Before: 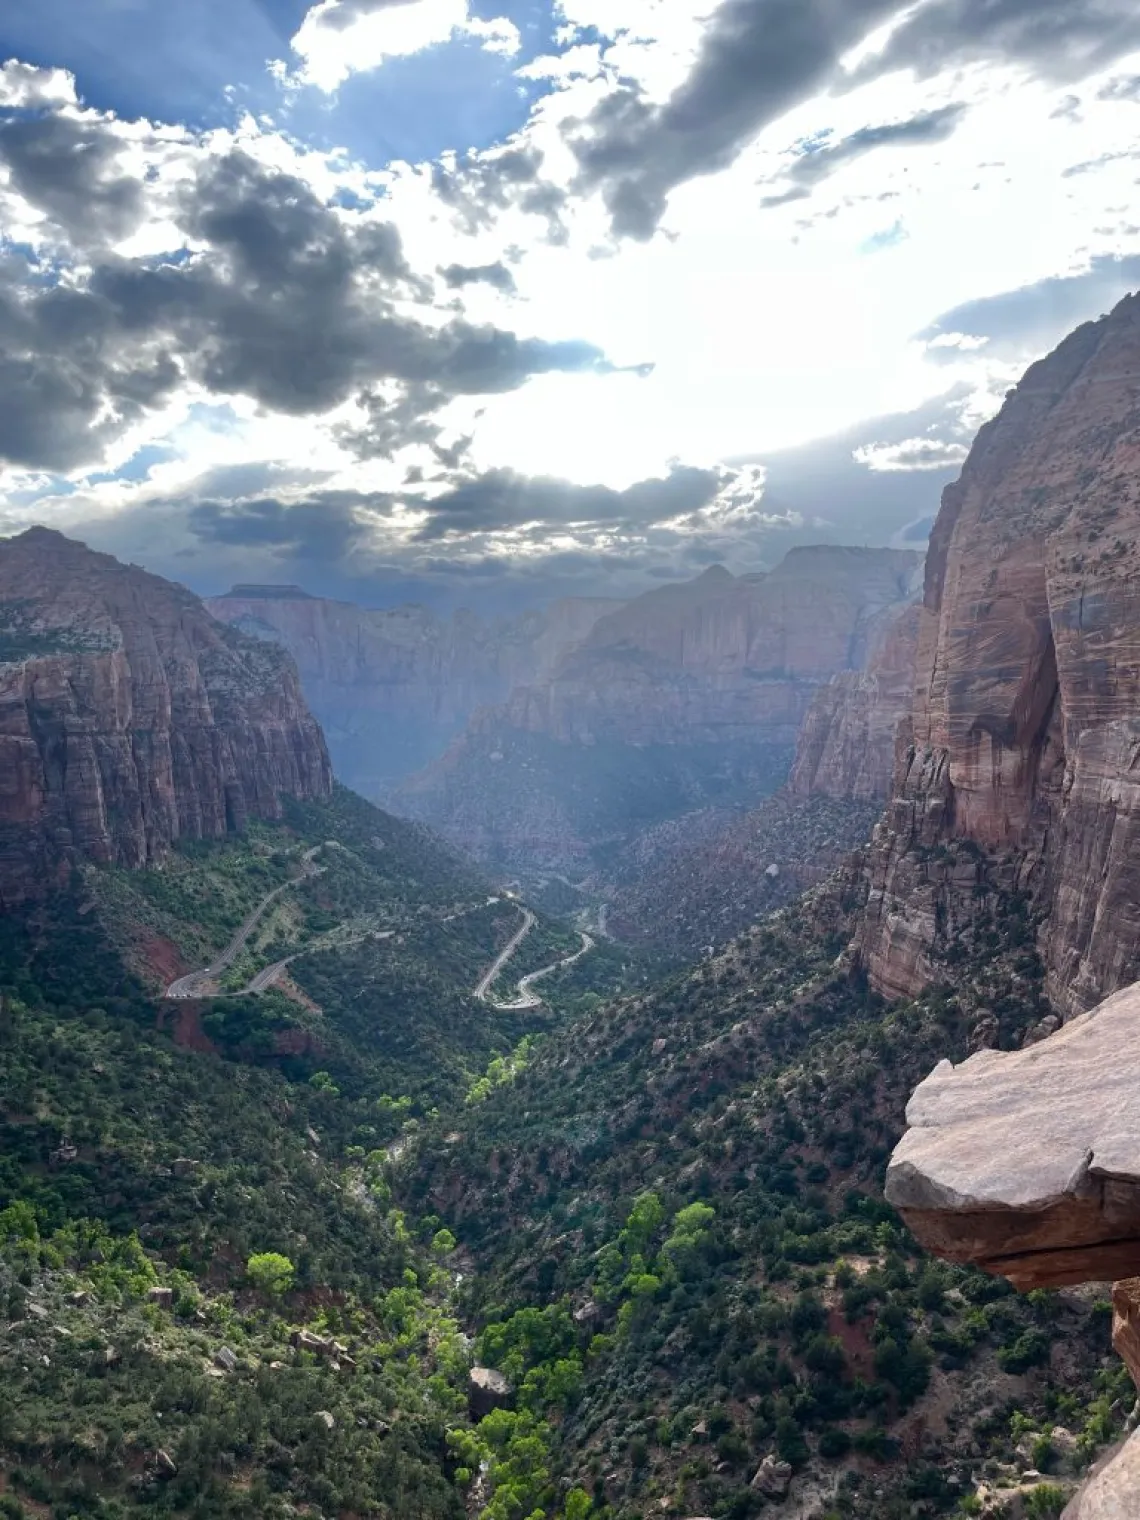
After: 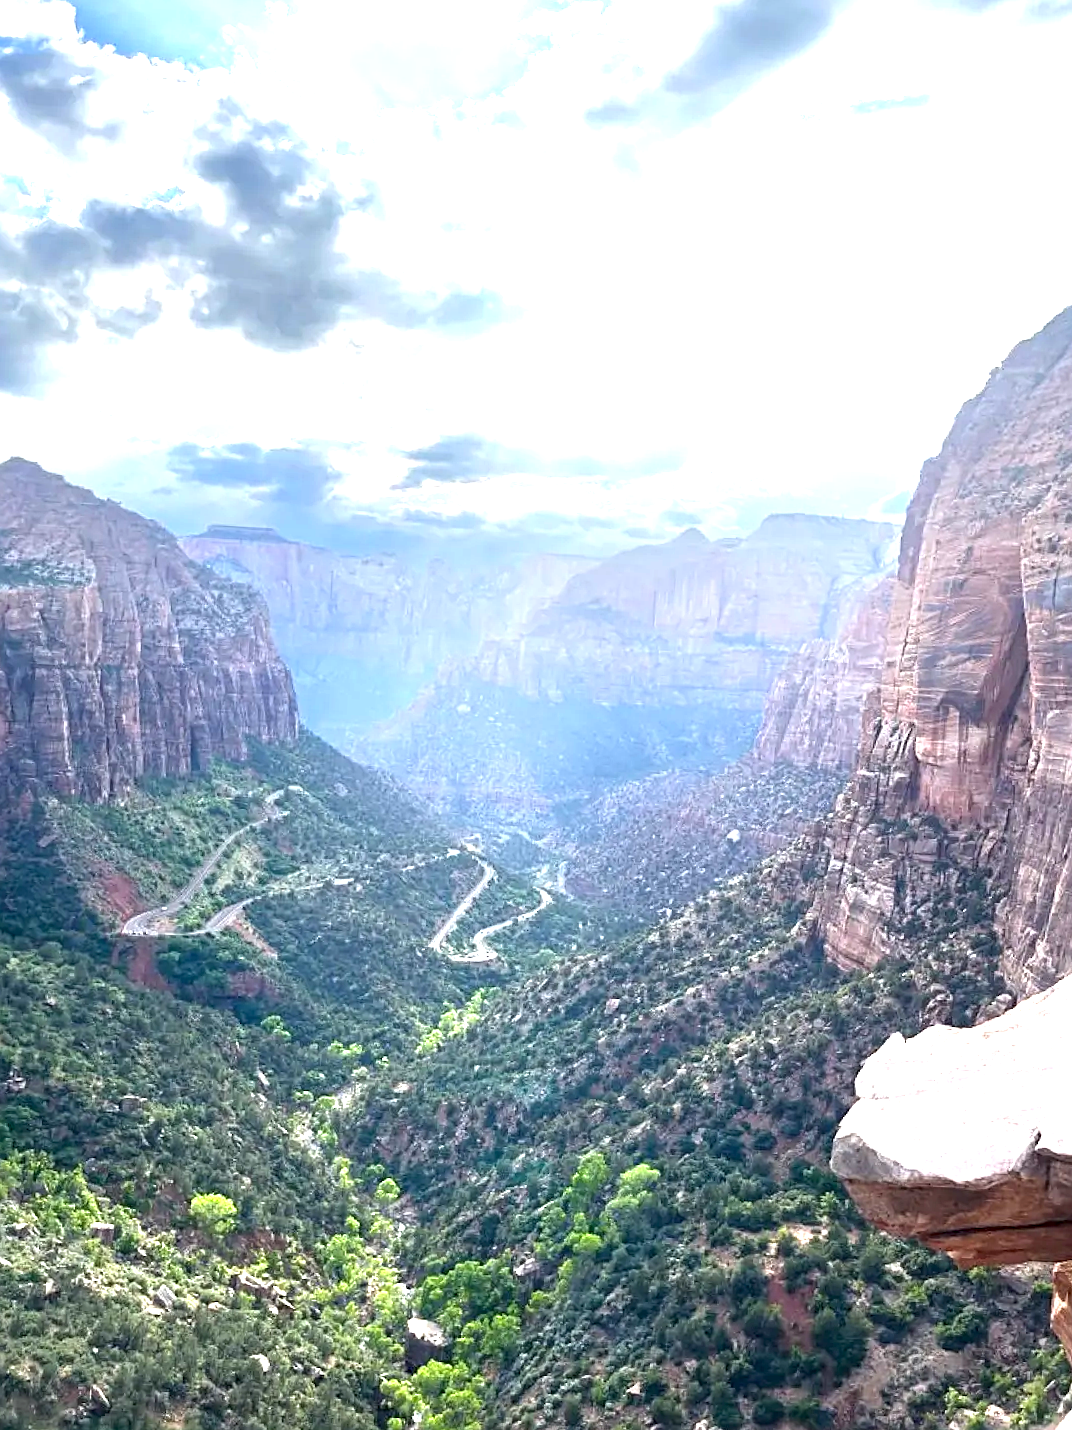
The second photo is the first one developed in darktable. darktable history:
exposure: black level correction 0.001, exposure 1.8 EV, compensate highlight preservation false
sharpen: on, module defaults
crop and rotate: angle -2.75°
